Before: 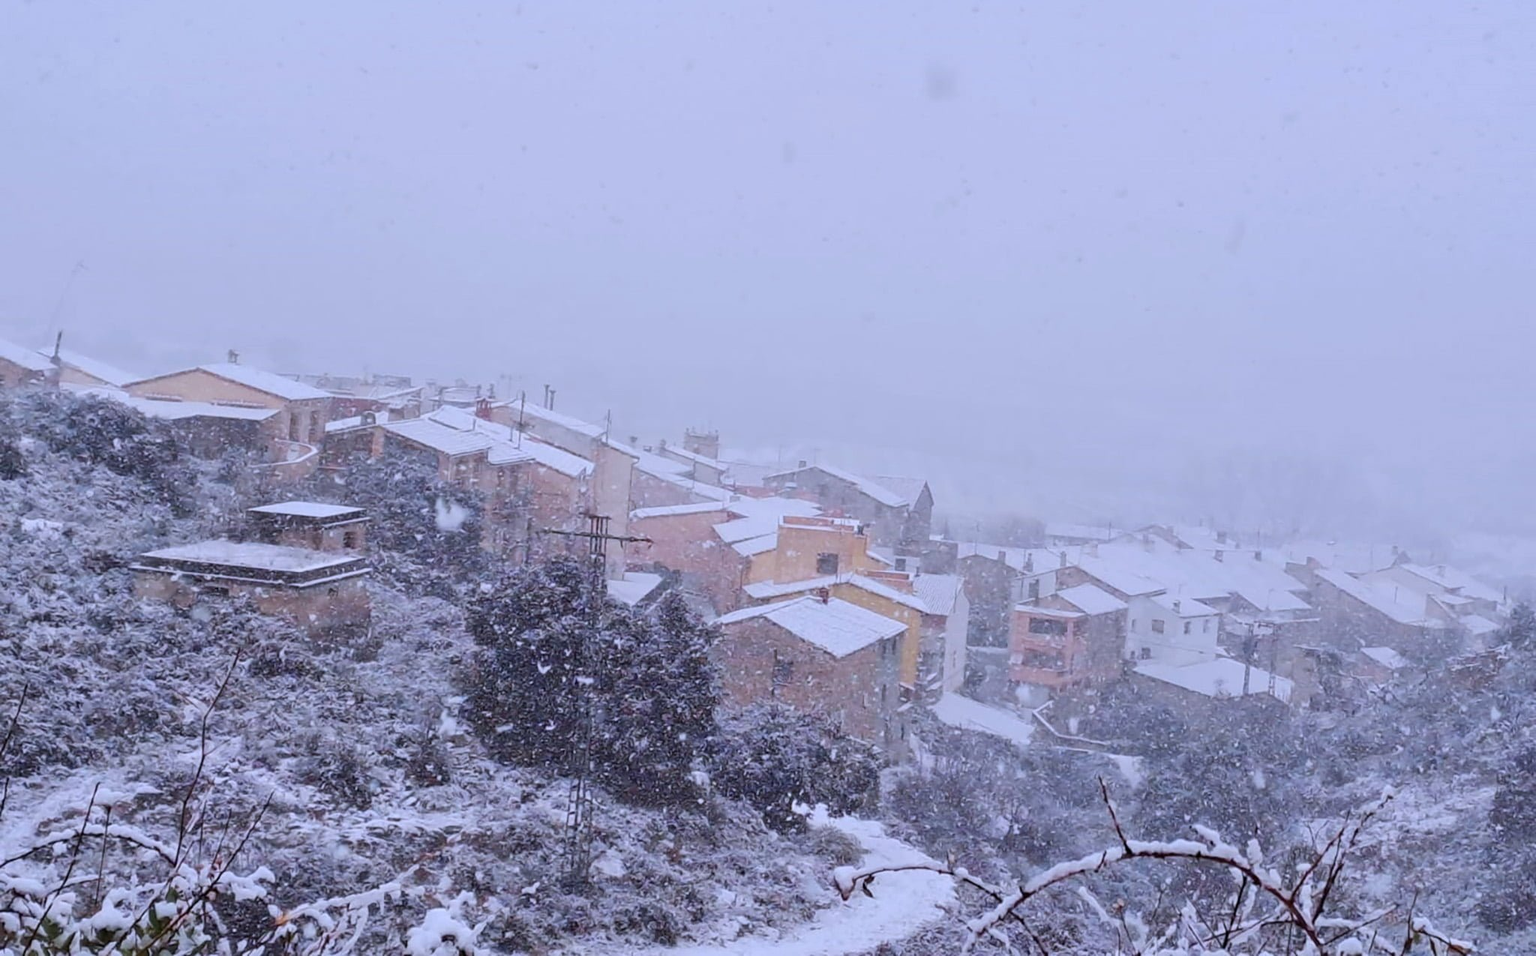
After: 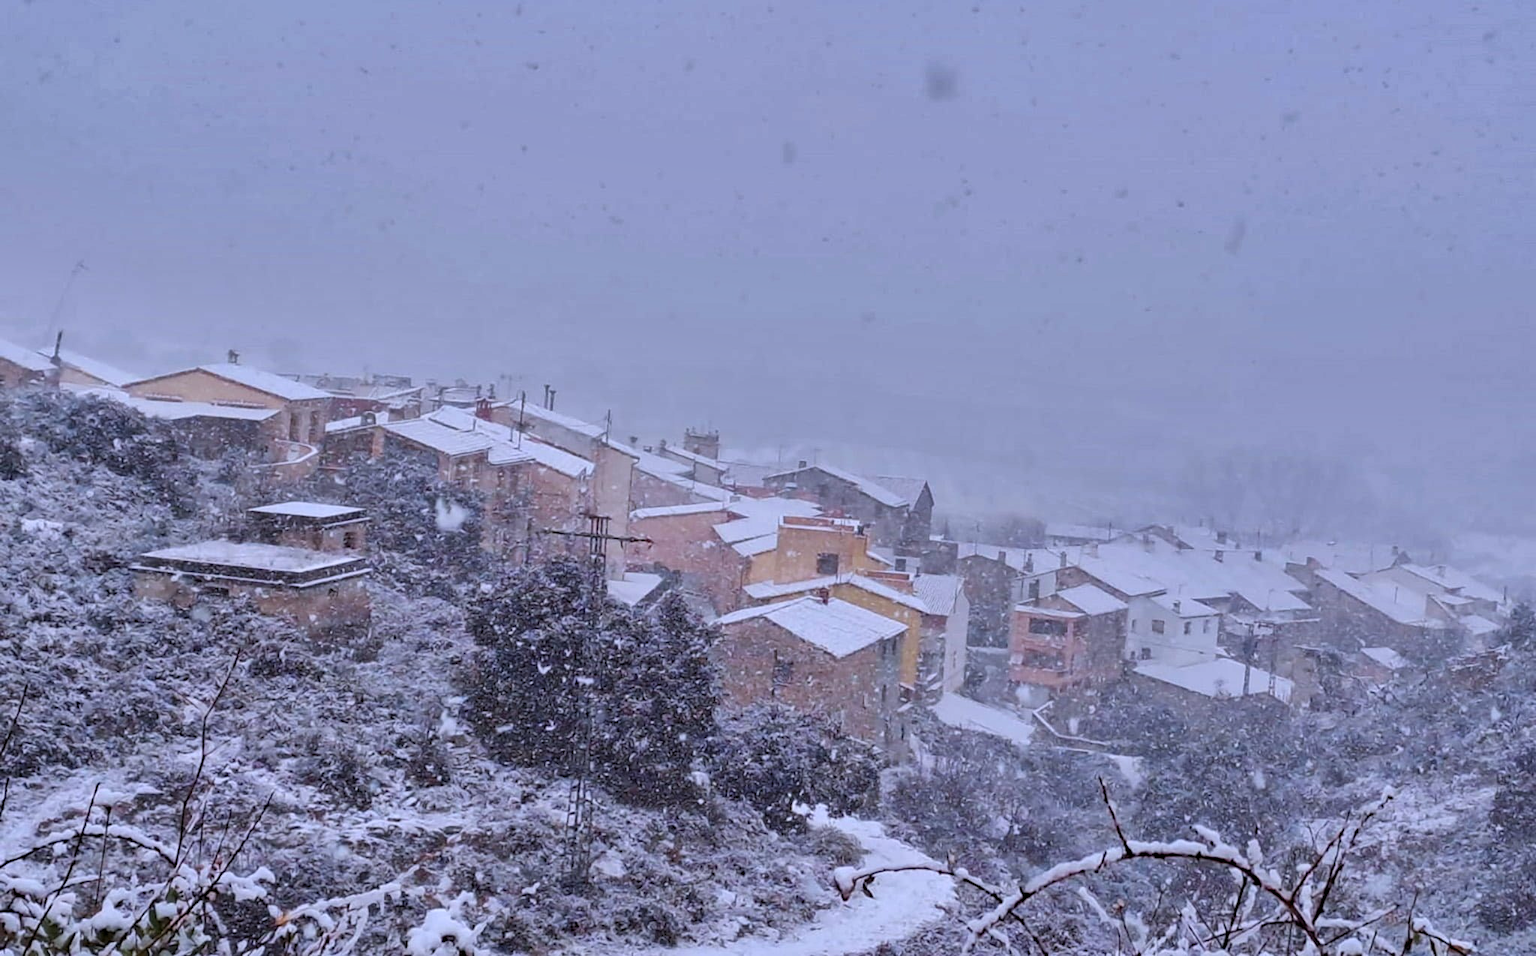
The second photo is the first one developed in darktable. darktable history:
shadows and highlights: radius 108.31, shadows 45.01, highlights -67.42, shadows color adjustment 97.66%, low approximation 0.01, soften with gaussian
haze removal: compatibility mode true, adaptive false
levels: levels [0.026, 0.507, 0.987]
tone equalizer: on, module defaults
